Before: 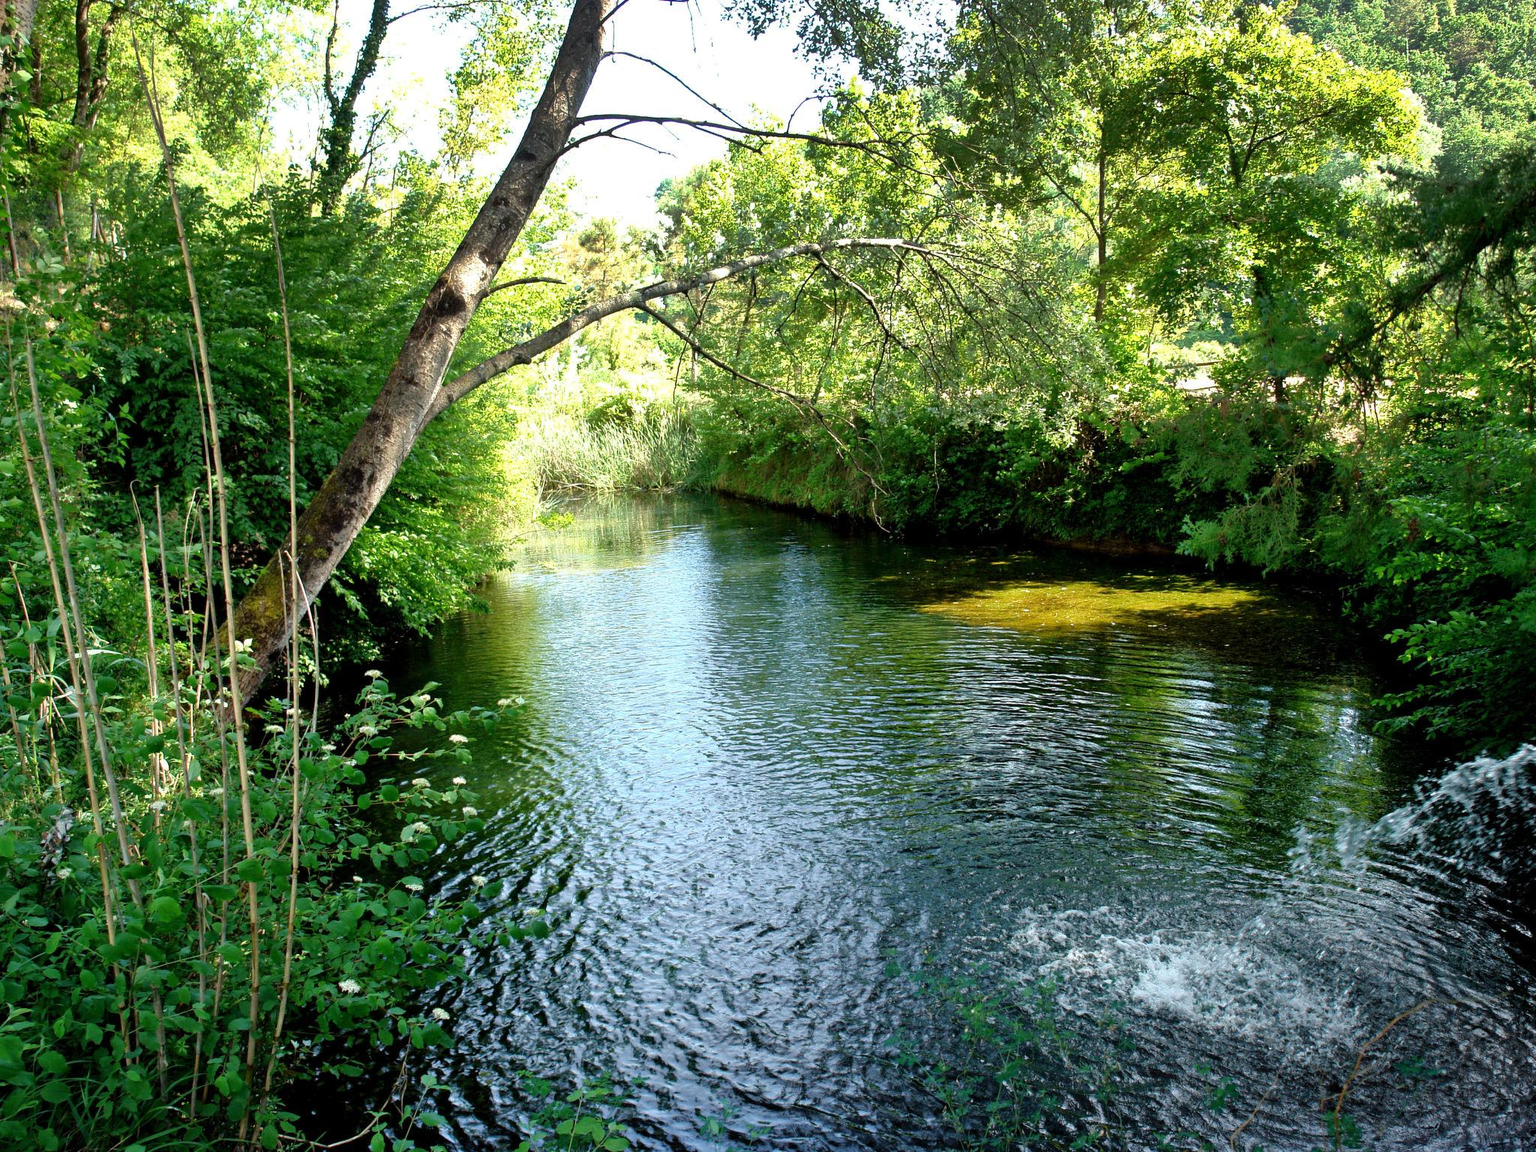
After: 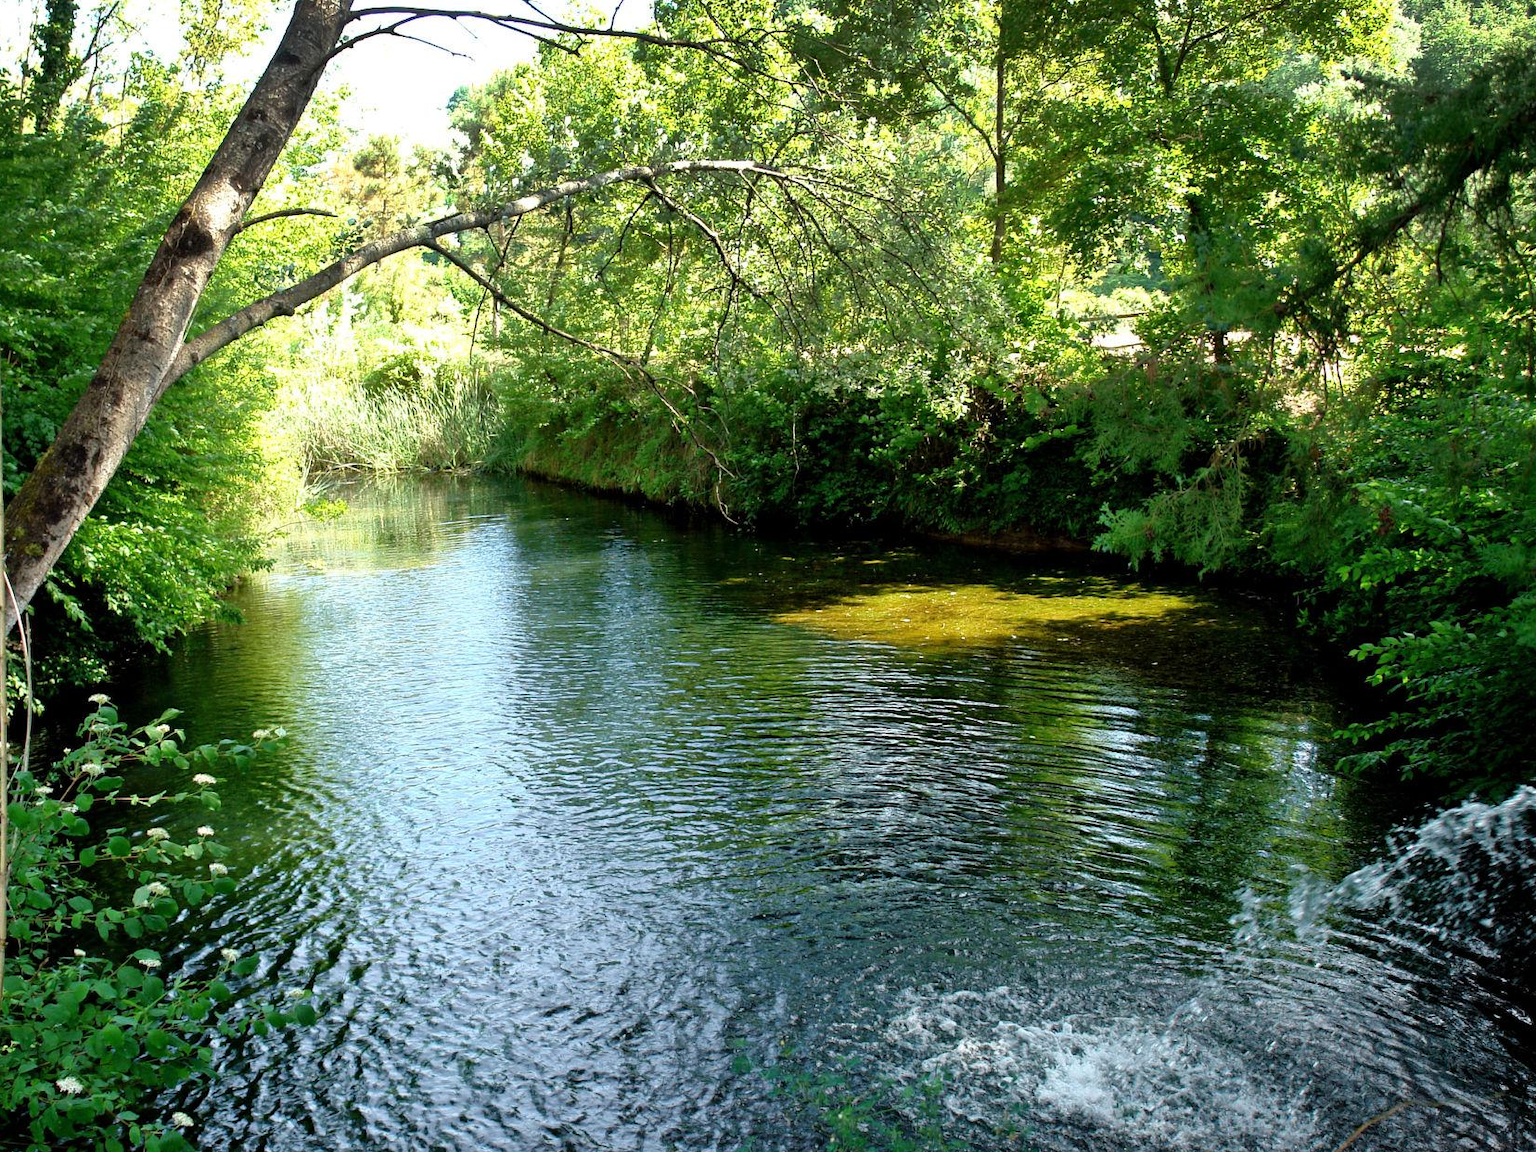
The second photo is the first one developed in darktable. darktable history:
crop: left 19.136%, top 9.442%, bottom 9.615%
